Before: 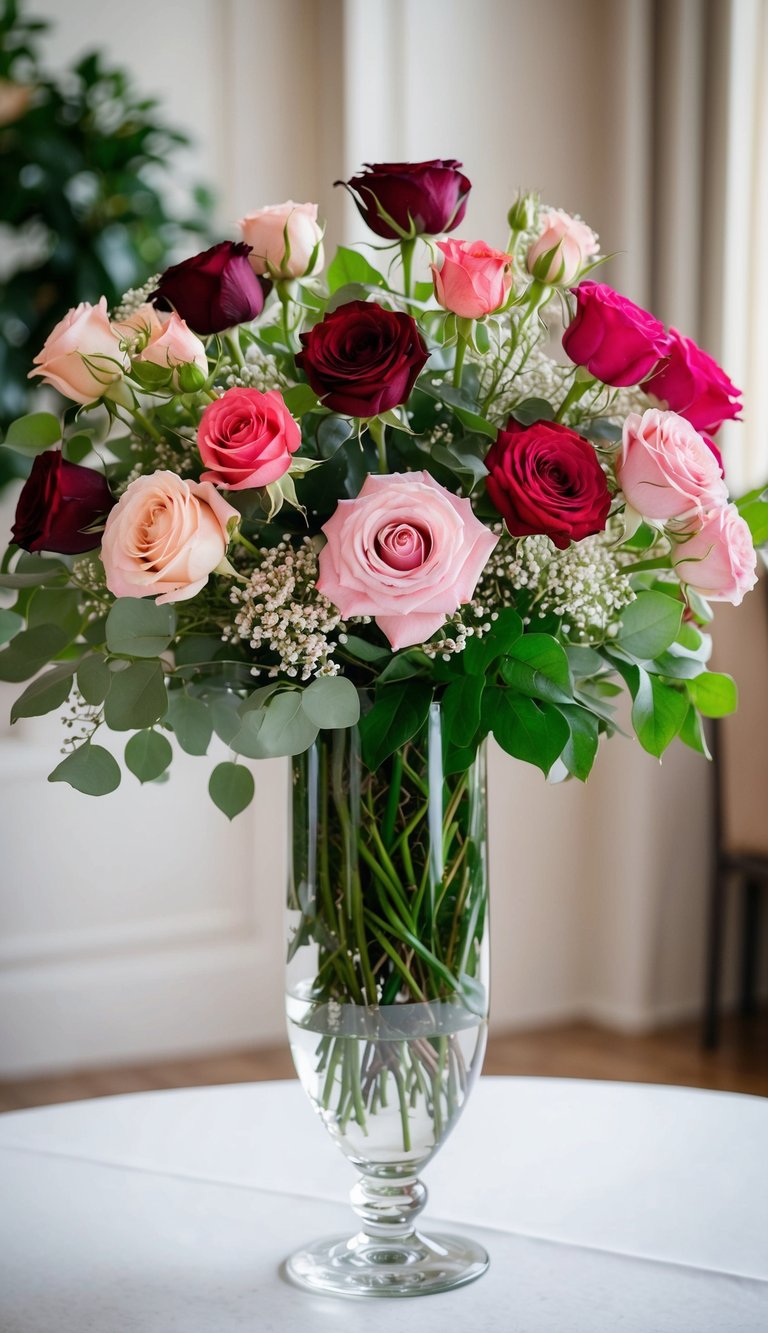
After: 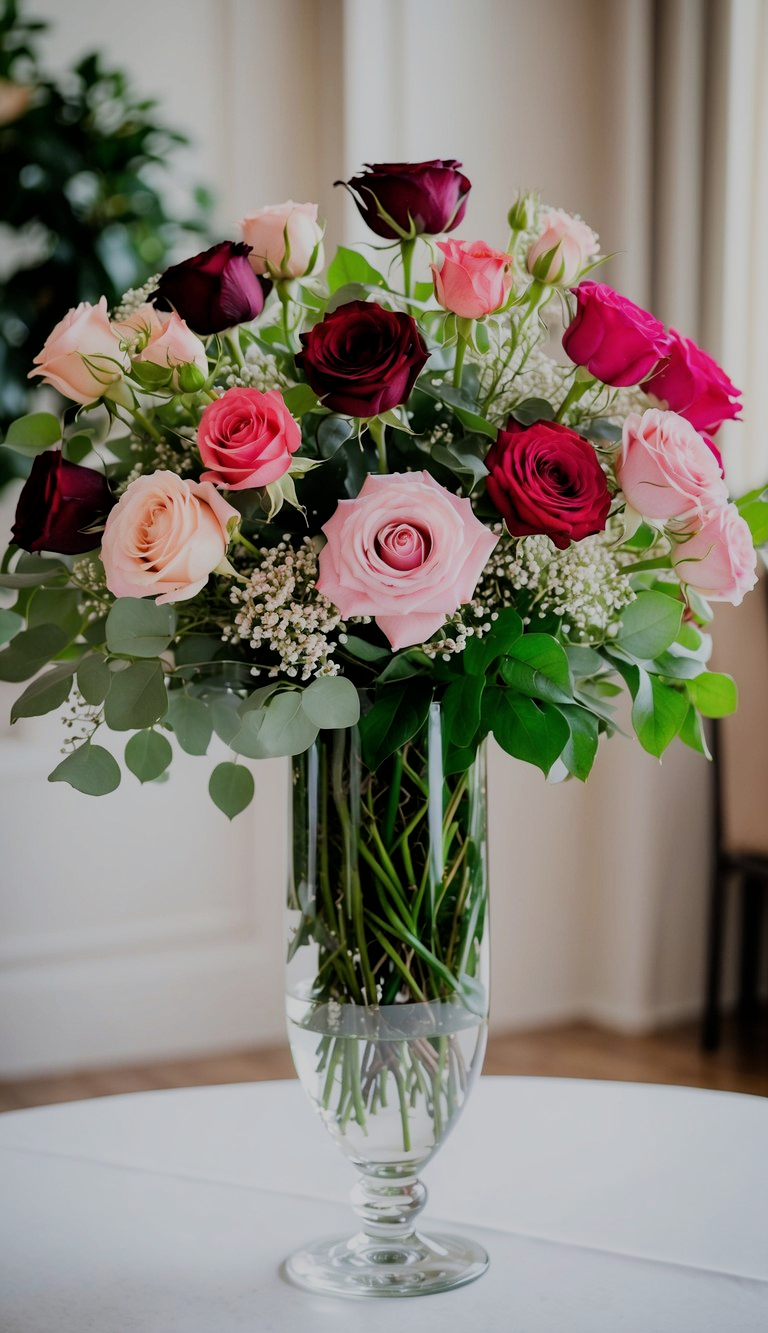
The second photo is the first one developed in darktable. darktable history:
filmic rgb: black relative exposure -6.98 EV, white relative exposure 5.63 EV, hardness 2.86
